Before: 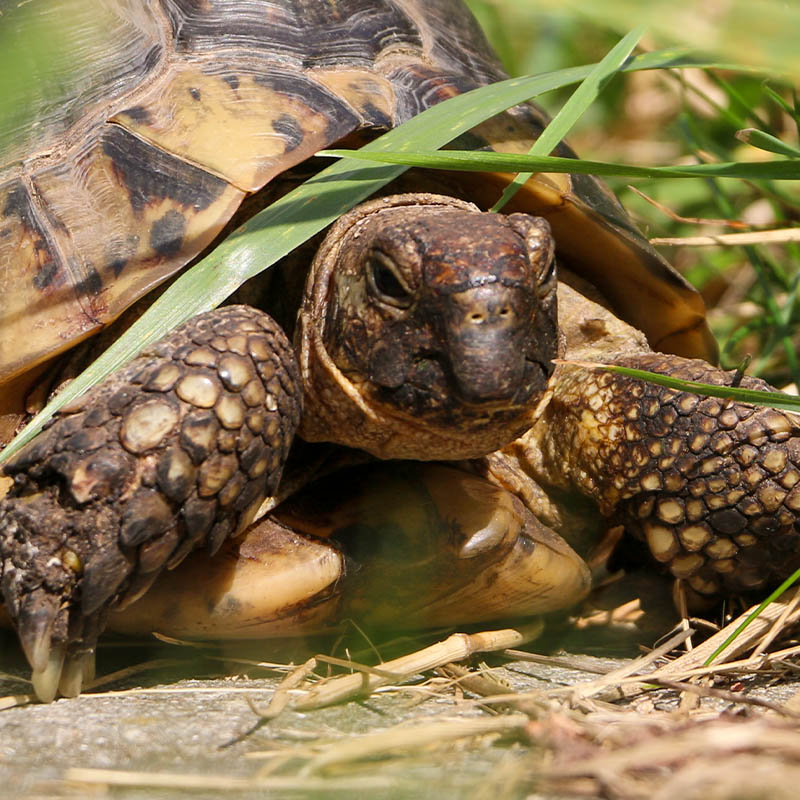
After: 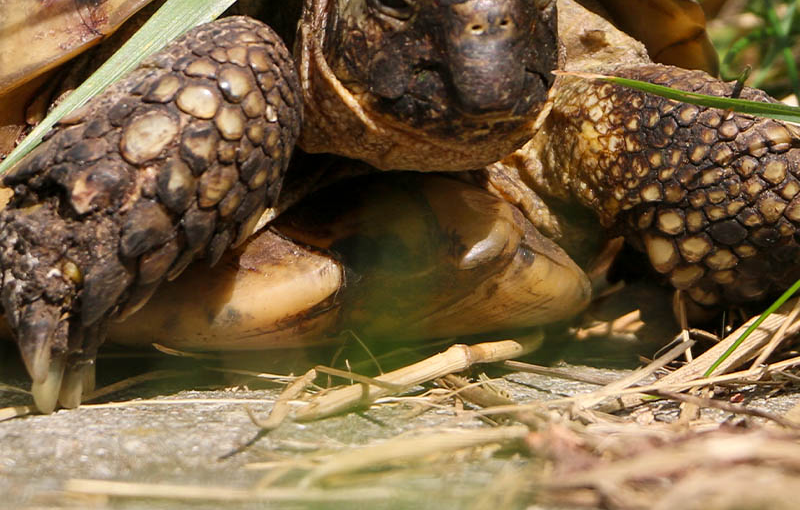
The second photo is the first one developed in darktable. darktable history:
crop and rotate: top 36.165%
